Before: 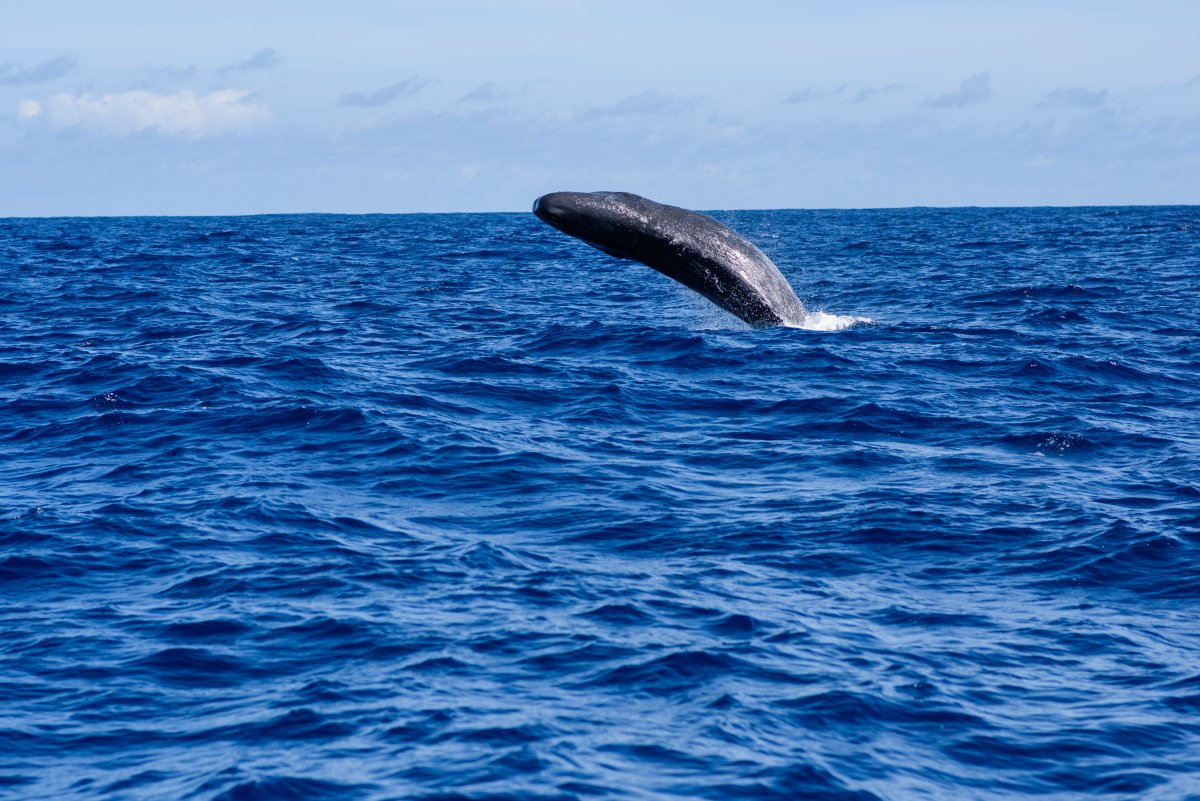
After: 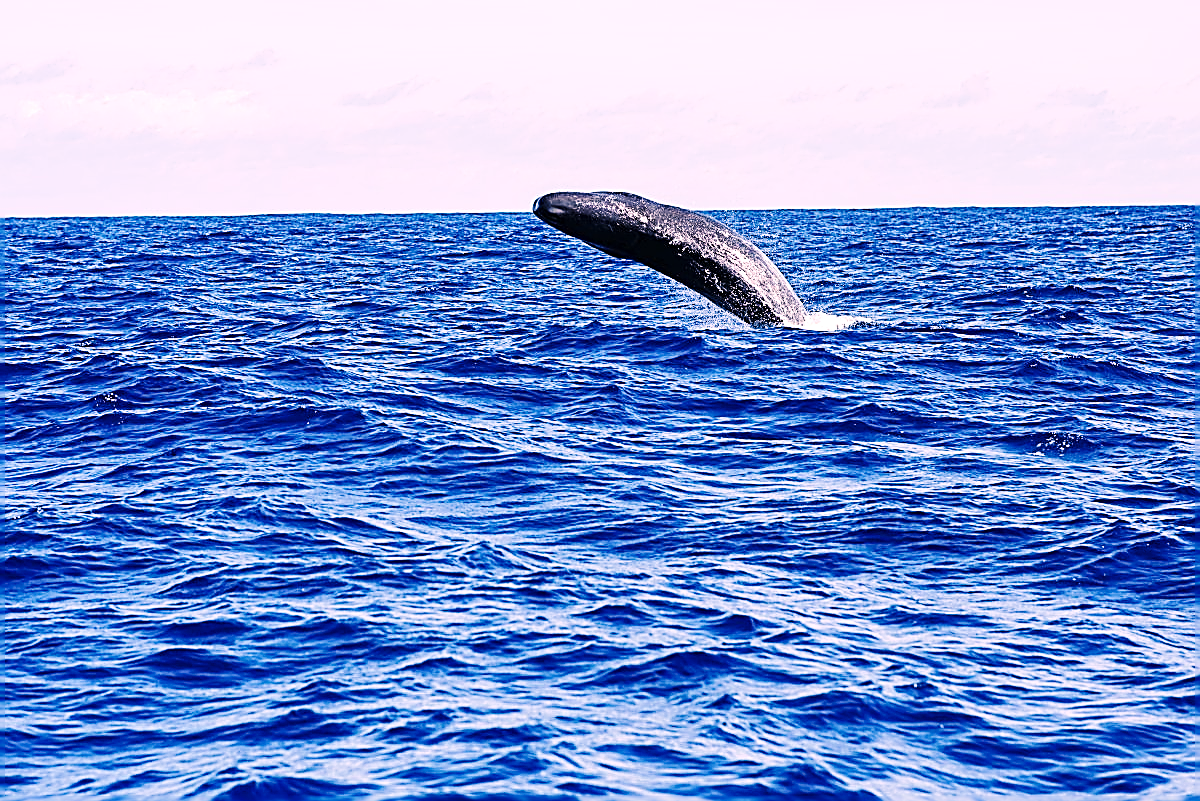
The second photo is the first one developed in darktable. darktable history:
sharpen: amount 2
color correction: highlights a* 12.23, highlights b* 5.41
base curve: curves: ch0 [(0, 0) (0.036, 0.025) (0.121, 0.166) (0.206, 0.329) (0.605, 0.79) (1, 1)], preserve colors none
exposure: exposure 0.566 EV, compensate highlight preservation false
